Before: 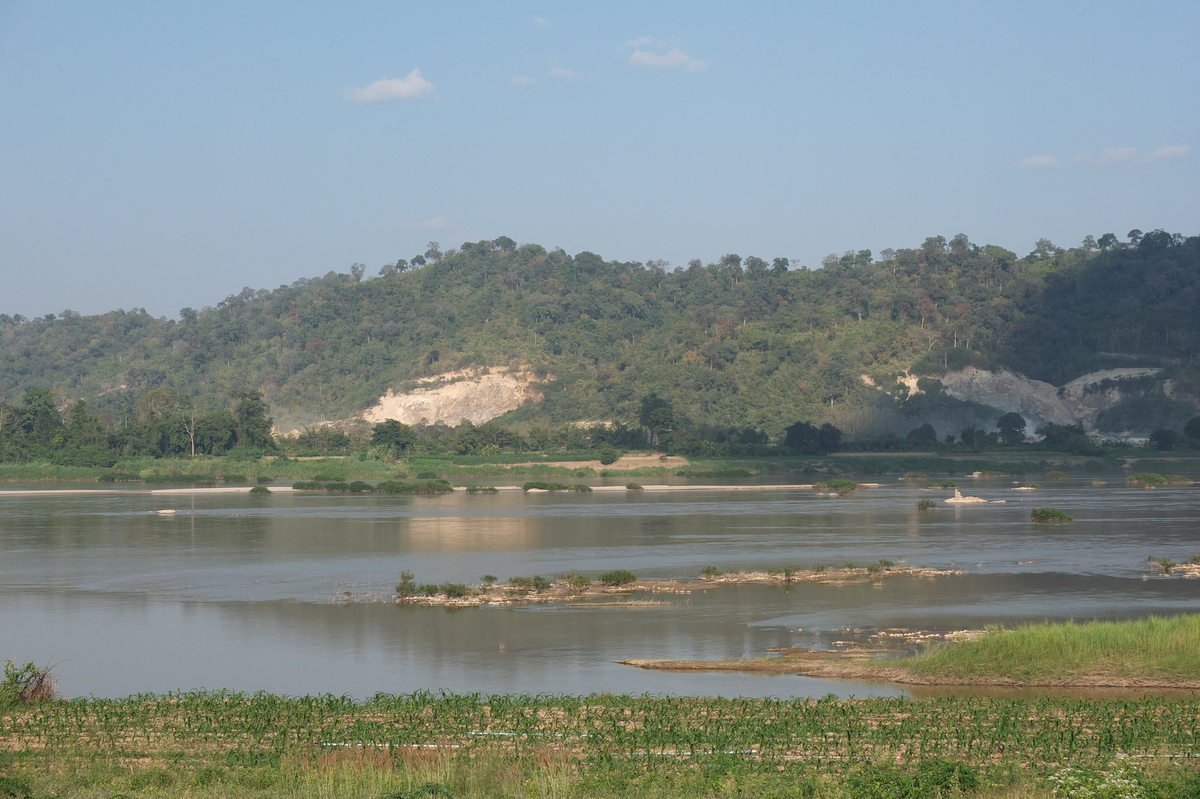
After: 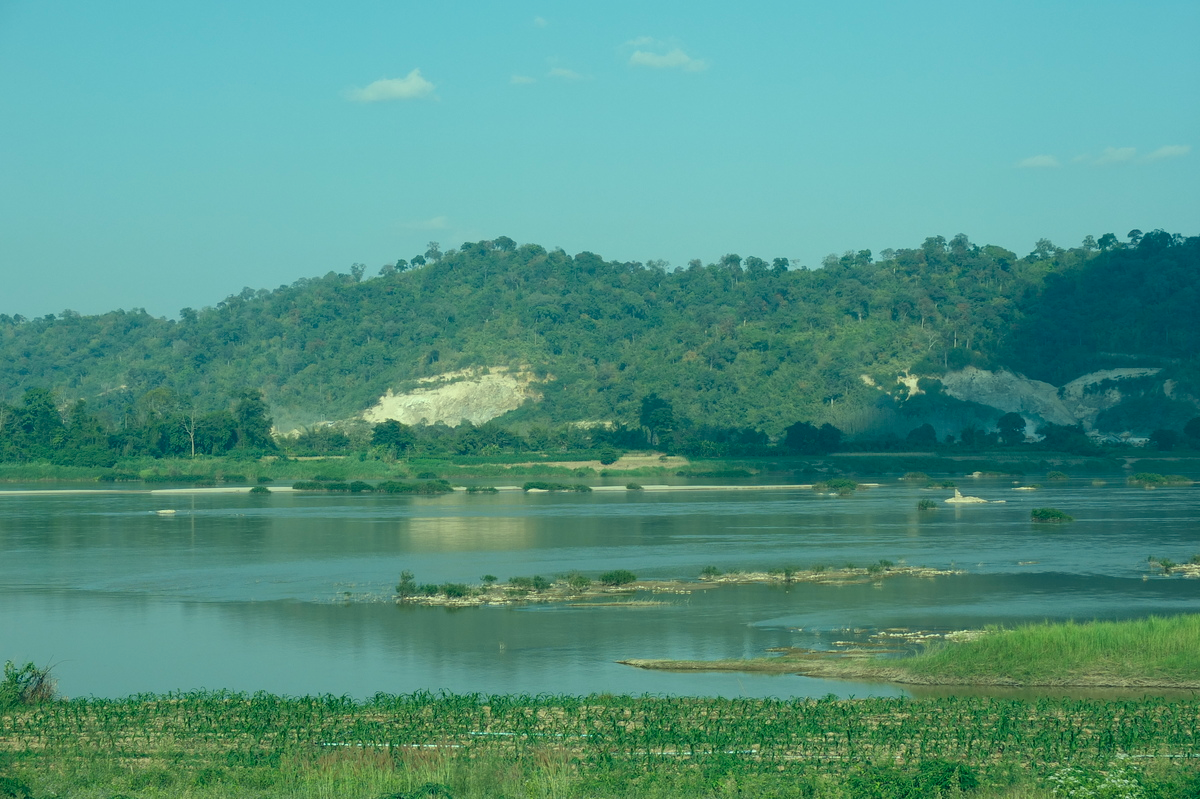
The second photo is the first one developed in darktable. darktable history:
color balance rgb: on, module defaults
color correction: highlights a* -20.08, highlights b* 9.8, shadows a* -20.4, shadows b* -10.76
